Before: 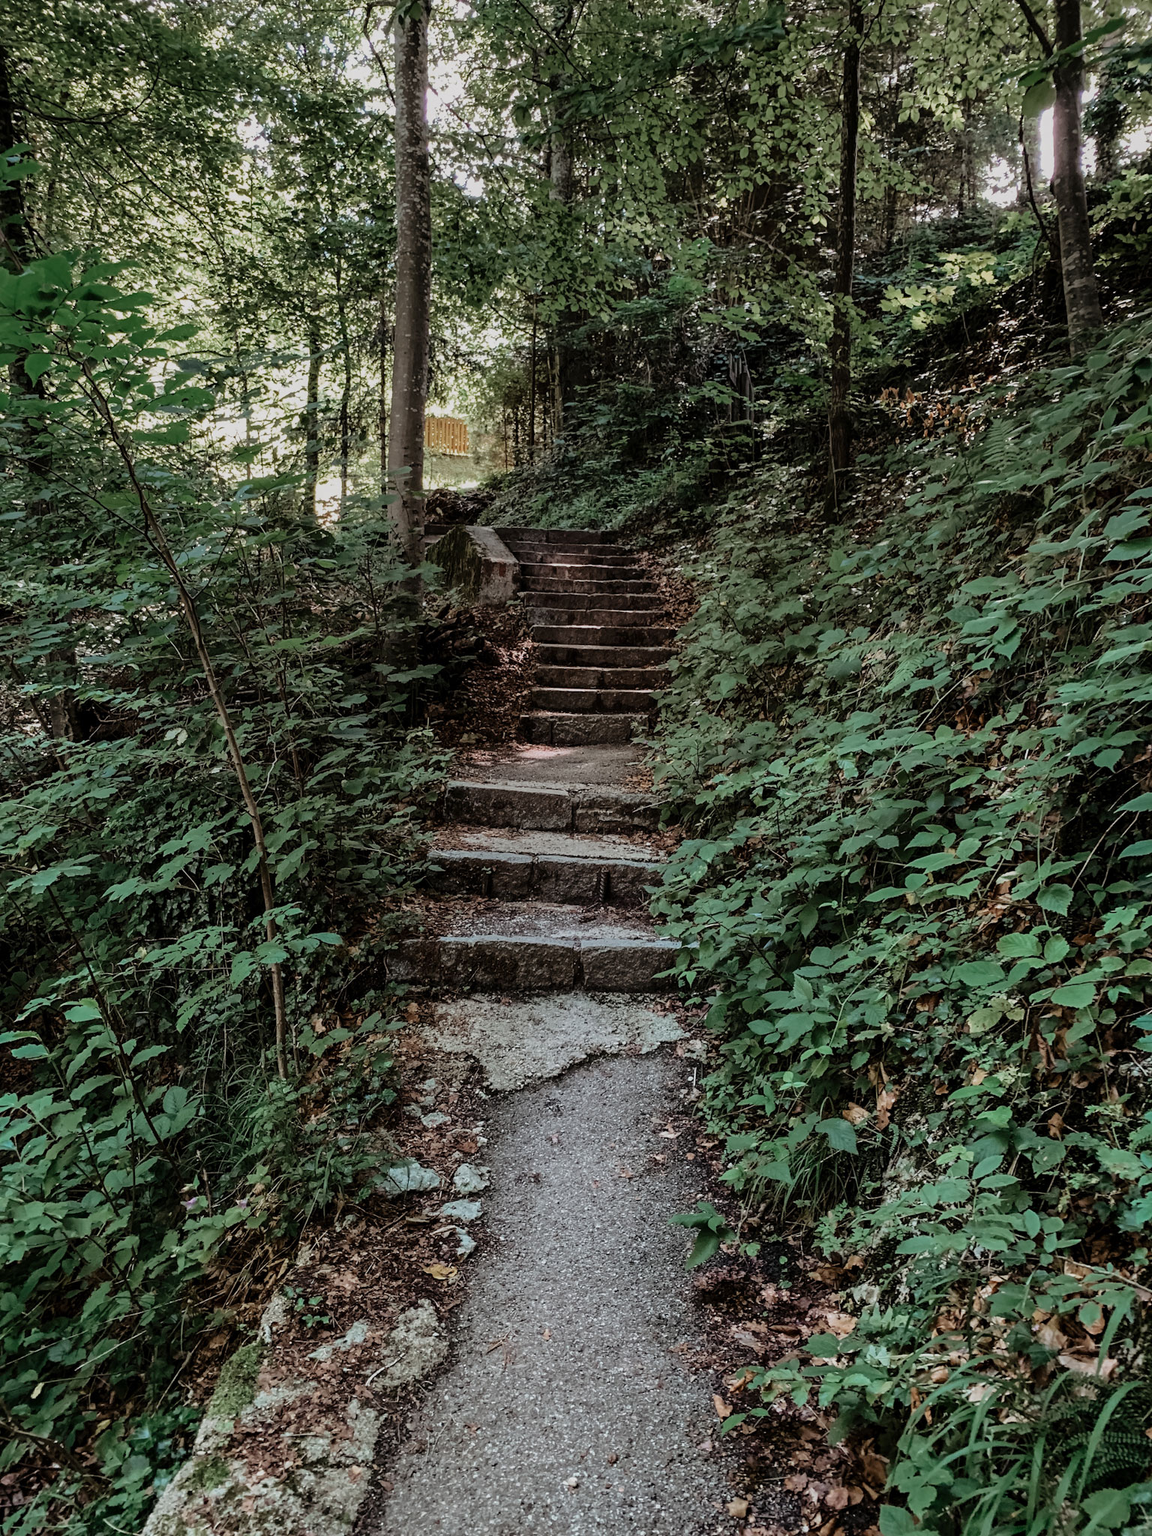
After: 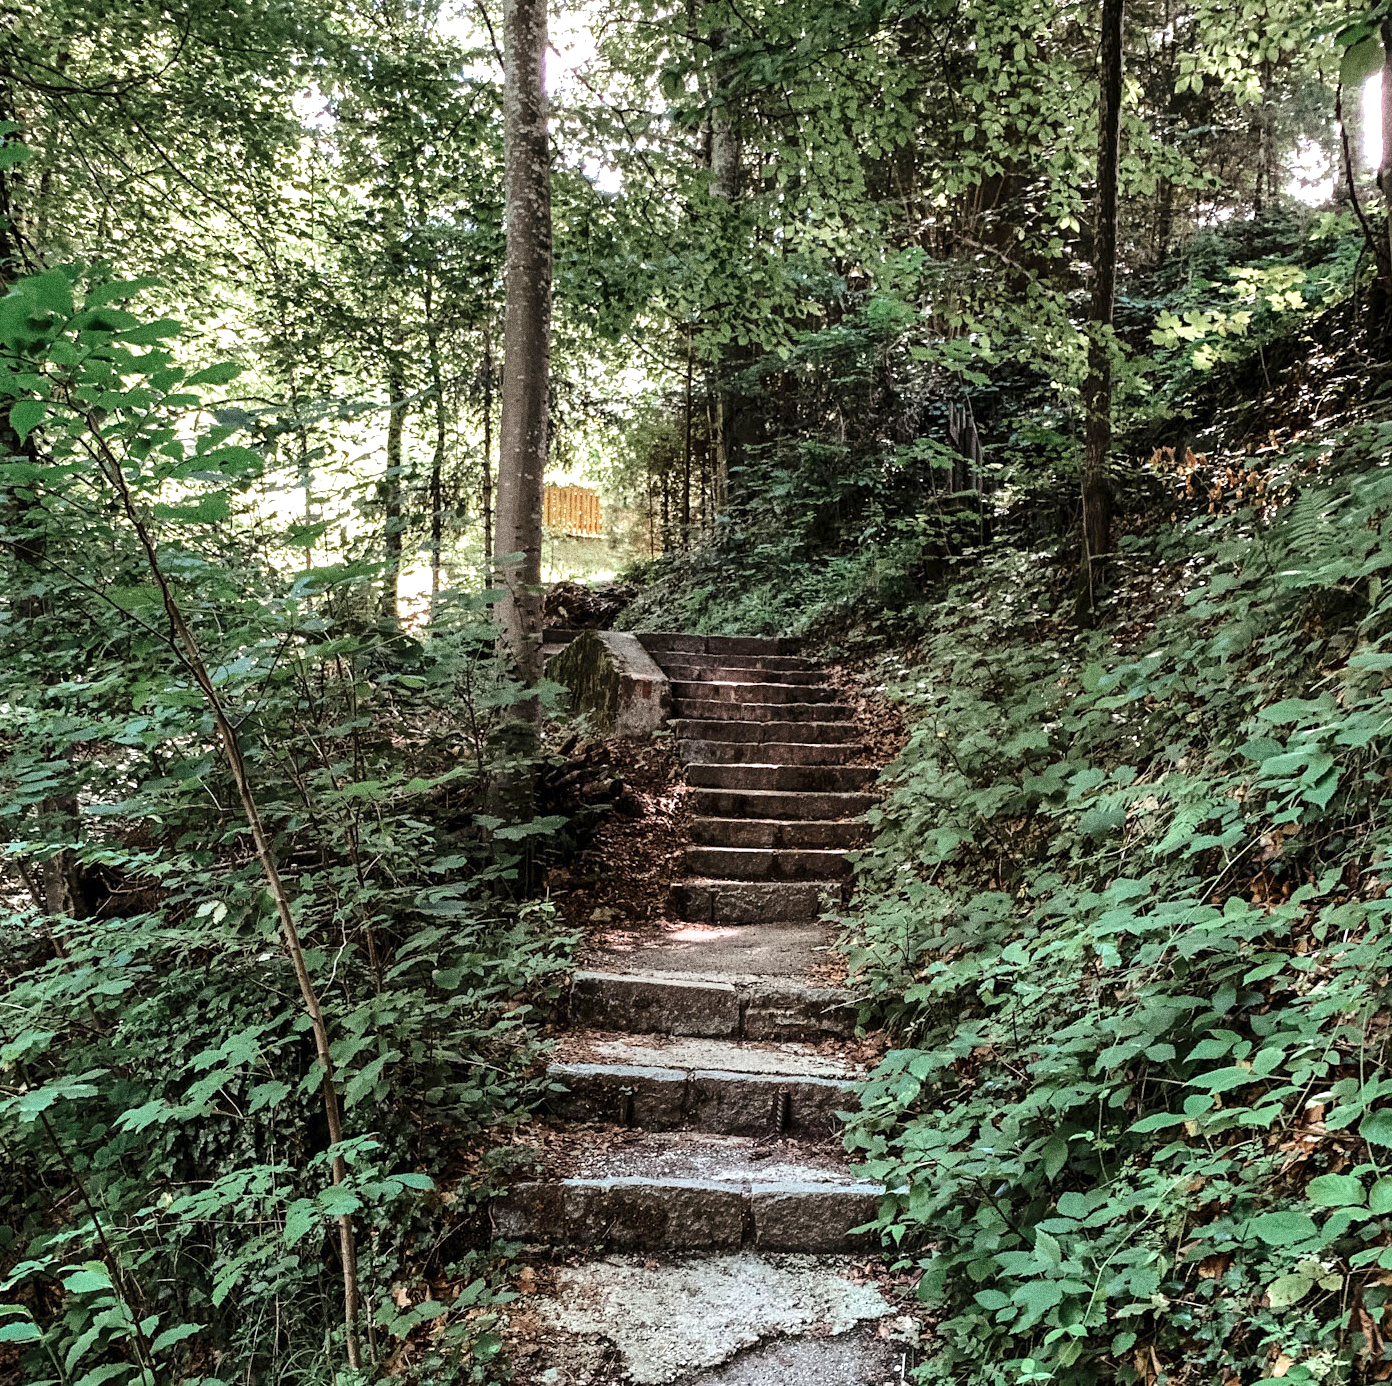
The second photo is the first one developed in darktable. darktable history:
exposure: exposure 1 EV, compensate highlight preservation false
crop: left 1.509%, top 3.452%, right 7.696%, bottom 28.452%
grain: strength 49.07%
